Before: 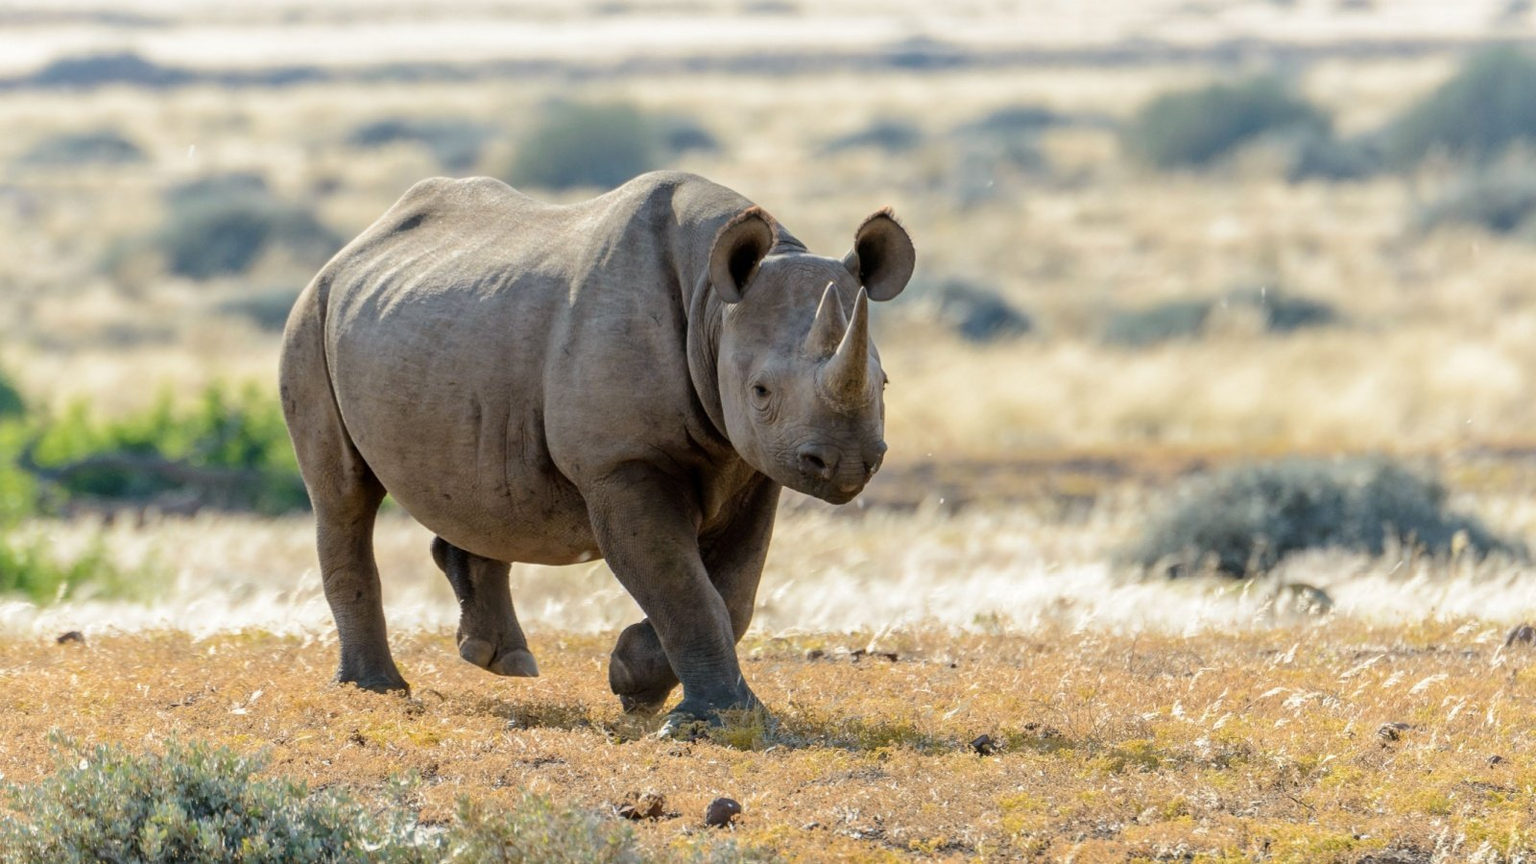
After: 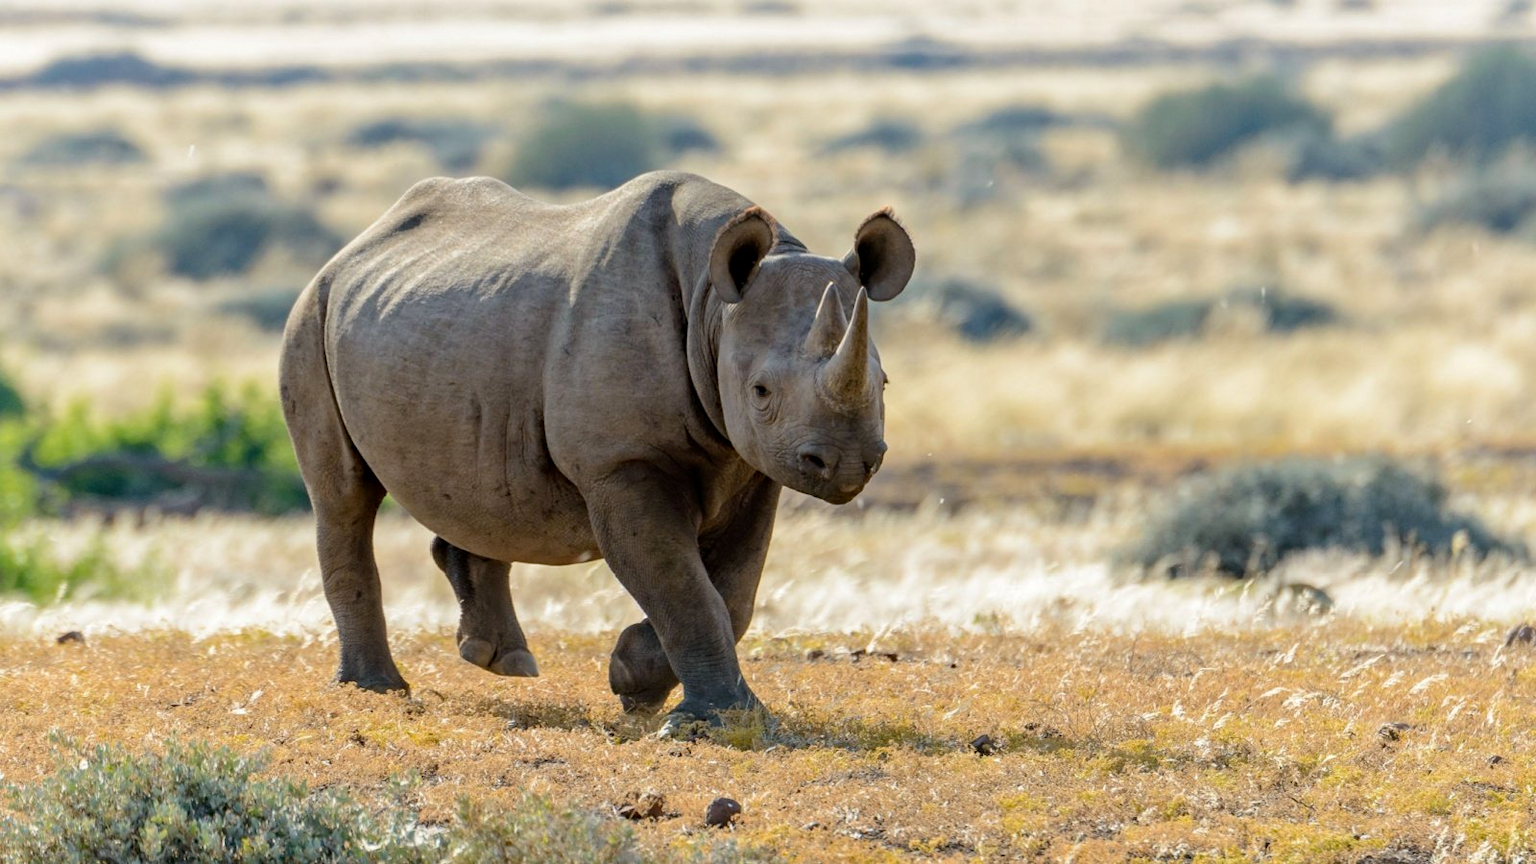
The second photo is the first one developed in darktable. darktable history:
color calibration: illuminant same as pipeline (D50), adaptation none (bypass), x 0.333, y 0.334, temperature 5005.96 K
color correction: highlights b* -0.016
haze removal: compatibility mode true, adaptive false
